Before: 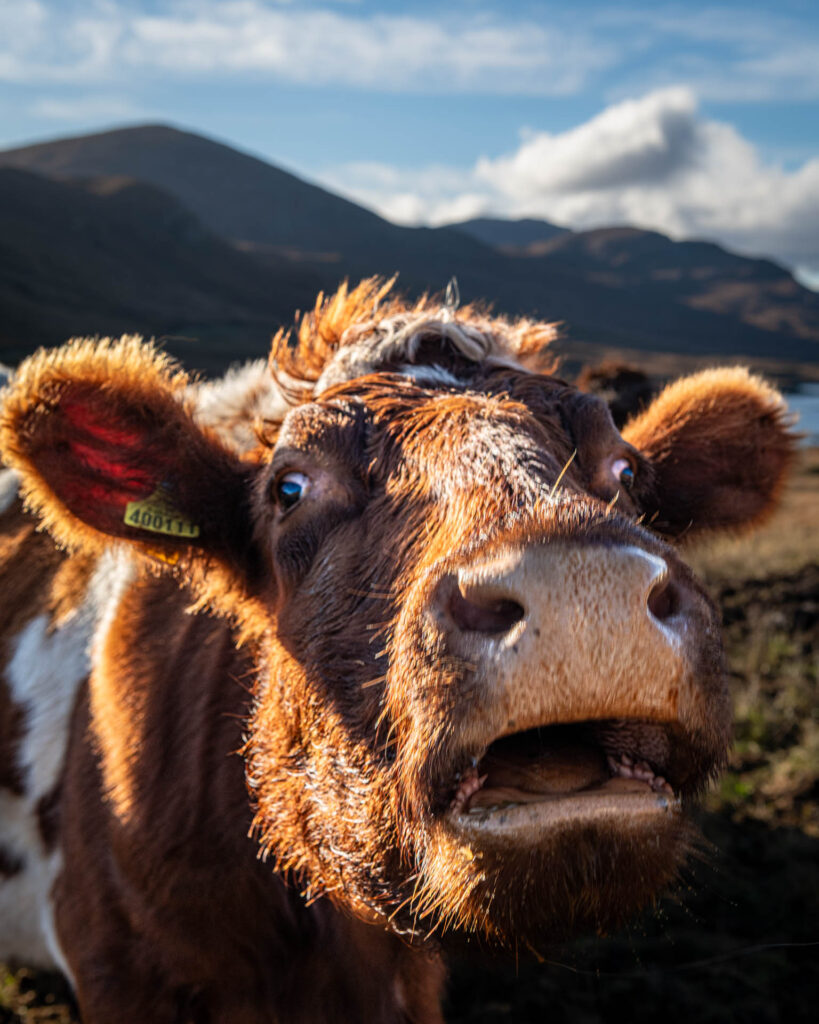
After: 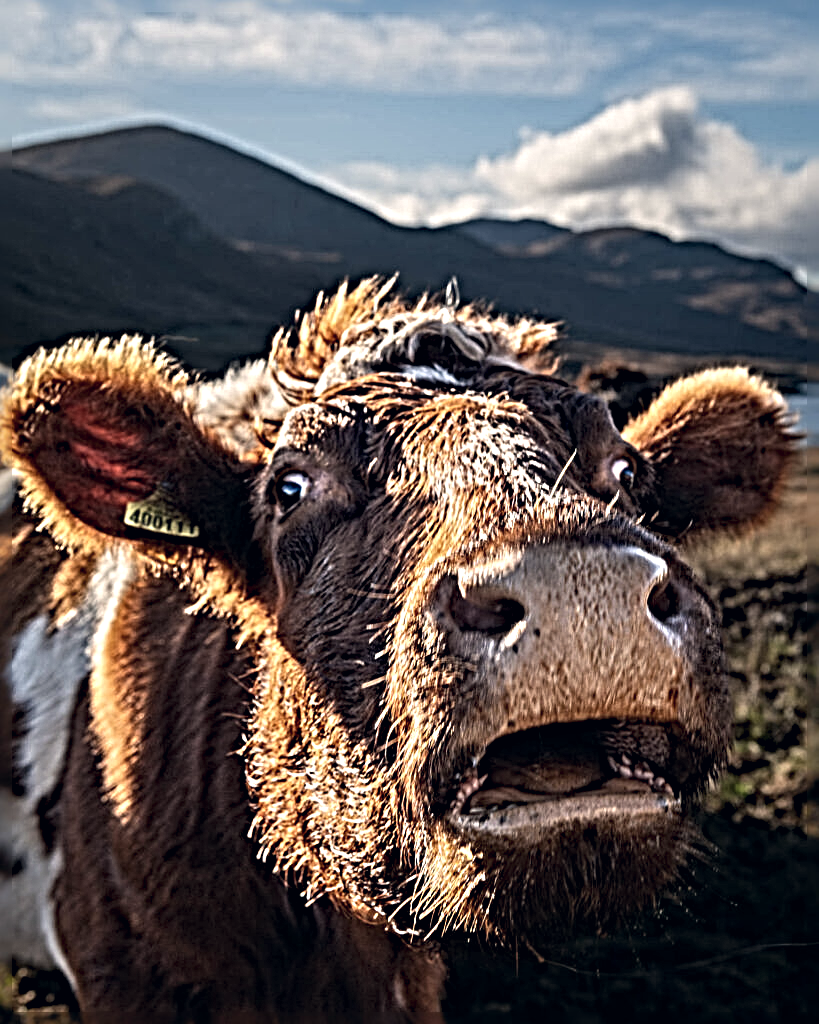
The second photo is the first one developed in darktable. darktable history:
color correction: highlights a* 2.87, highlights b* 5.02, shadows a* -1.77, shadows b* -4.88, saturation 0.783
sharpen: radius 6.3, amount 1.794, threshold 0.175
base curve: curves: ch0 [(0, 0) (0.989, 0.992)], preserve colors none
